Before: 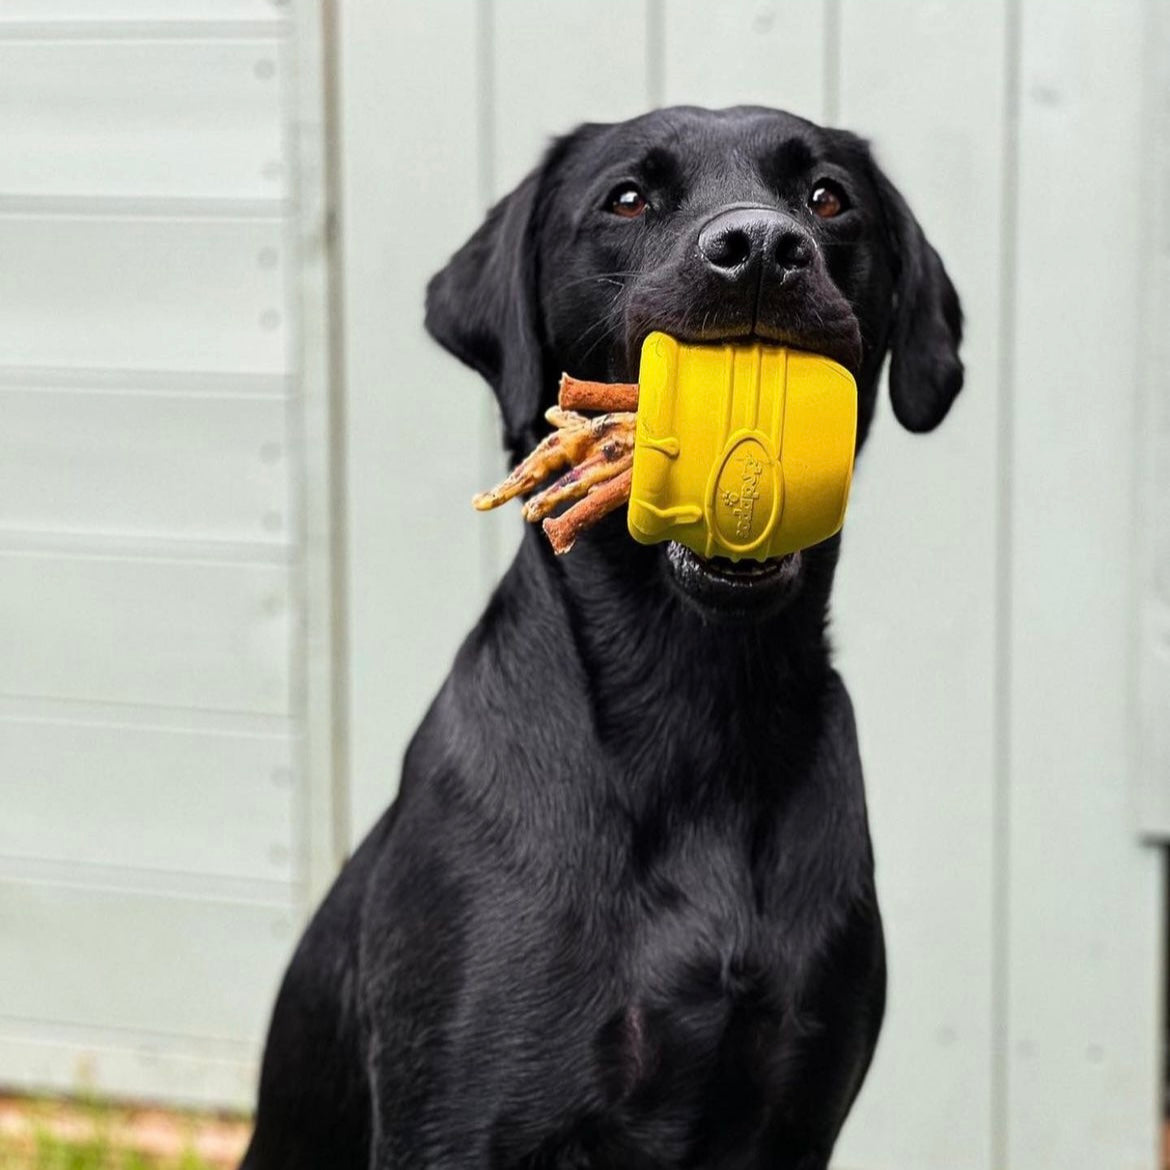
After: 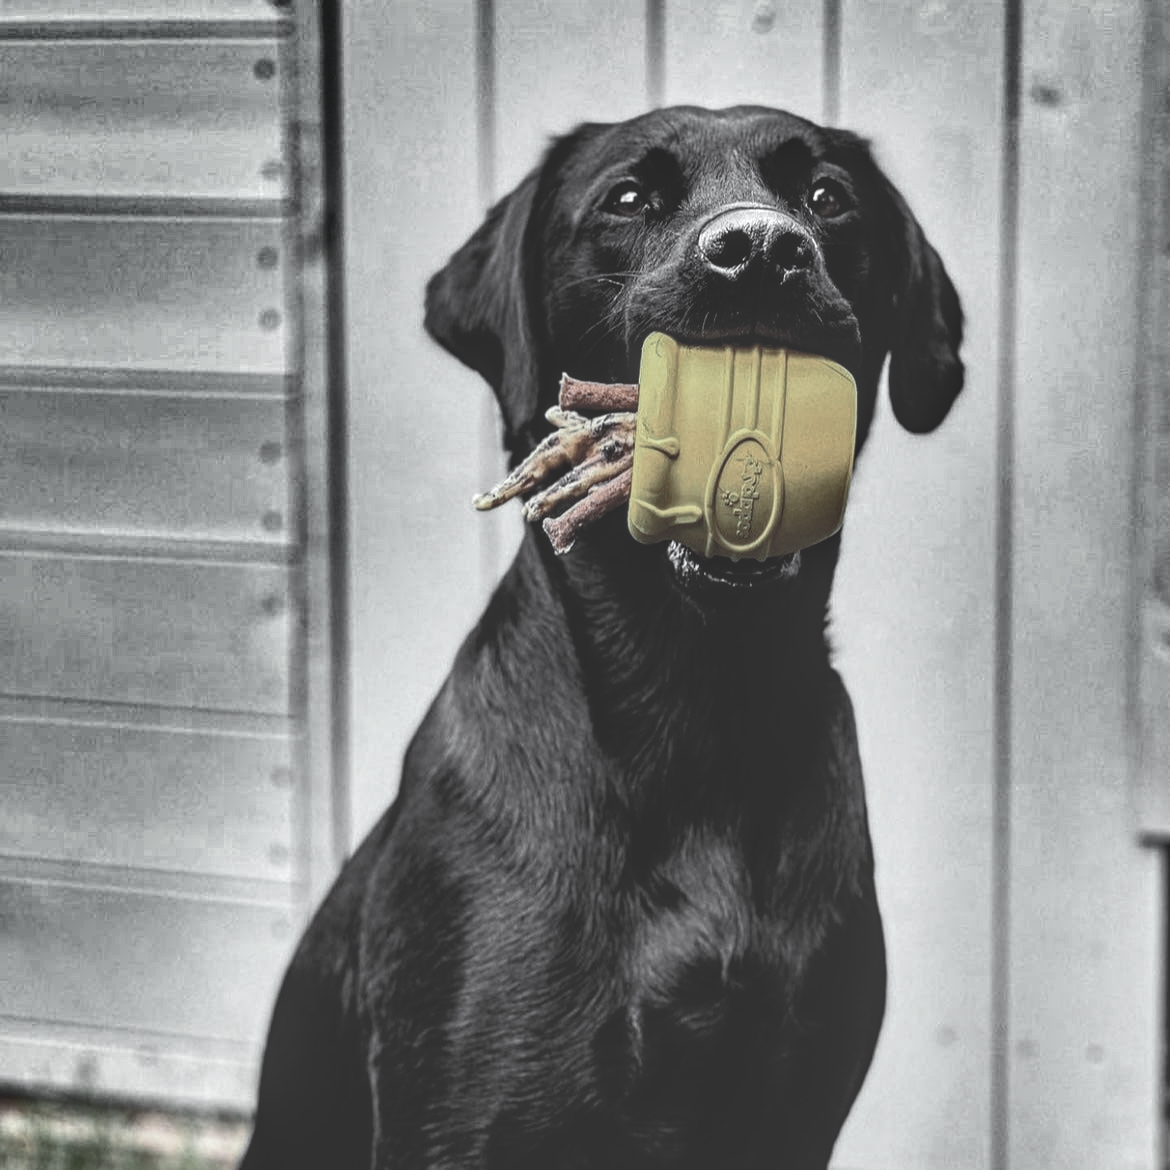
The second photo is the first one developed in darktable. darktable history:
shadows and highlights: shadows 20.91, highlights -82.73, soften with gaussian
white balance: red 1.011, blue 0.982
color zones: curves: ch0 [(0, 0.613) (0.01, 0.613) (0.245, 0.448) (0.498, 0.529) (0.642, 0.665) (0.879, 0.777) (0.99, 0.613)]; ch1 [(0, 0.035) (0.121, 0.189) (0.259, 0.197) (0.415, 0.061) (0.589, 0.022) (0.732, 0.022) (0.857, 0.026) (0.991, 0.053)]
local contrast: highlights 61%, detail 143%, midtone range 0.428
color balance: lift [1, 1.015, 1.004, 0.985], gamma [1, 0.958, 0.971, 1.042], gain [1, 0.956, 0.977, 1.044]
rgb curve: curves: ch0 [(0, 0.186) (0.314, 0.284) (0.576, 0.466) (0.805, 0.691) (0.936, 0.886)]; ch1 [(0, 0.186) (0.314, 0.284) (0.581, 0.534) (0.771, 0.746) (0.936, 0.958)]; ch2 [(0, 0.216) (0.275, 0.39) (1, 1)], mode RGB, independent channels, compensate middle gray true, preserve colors none
